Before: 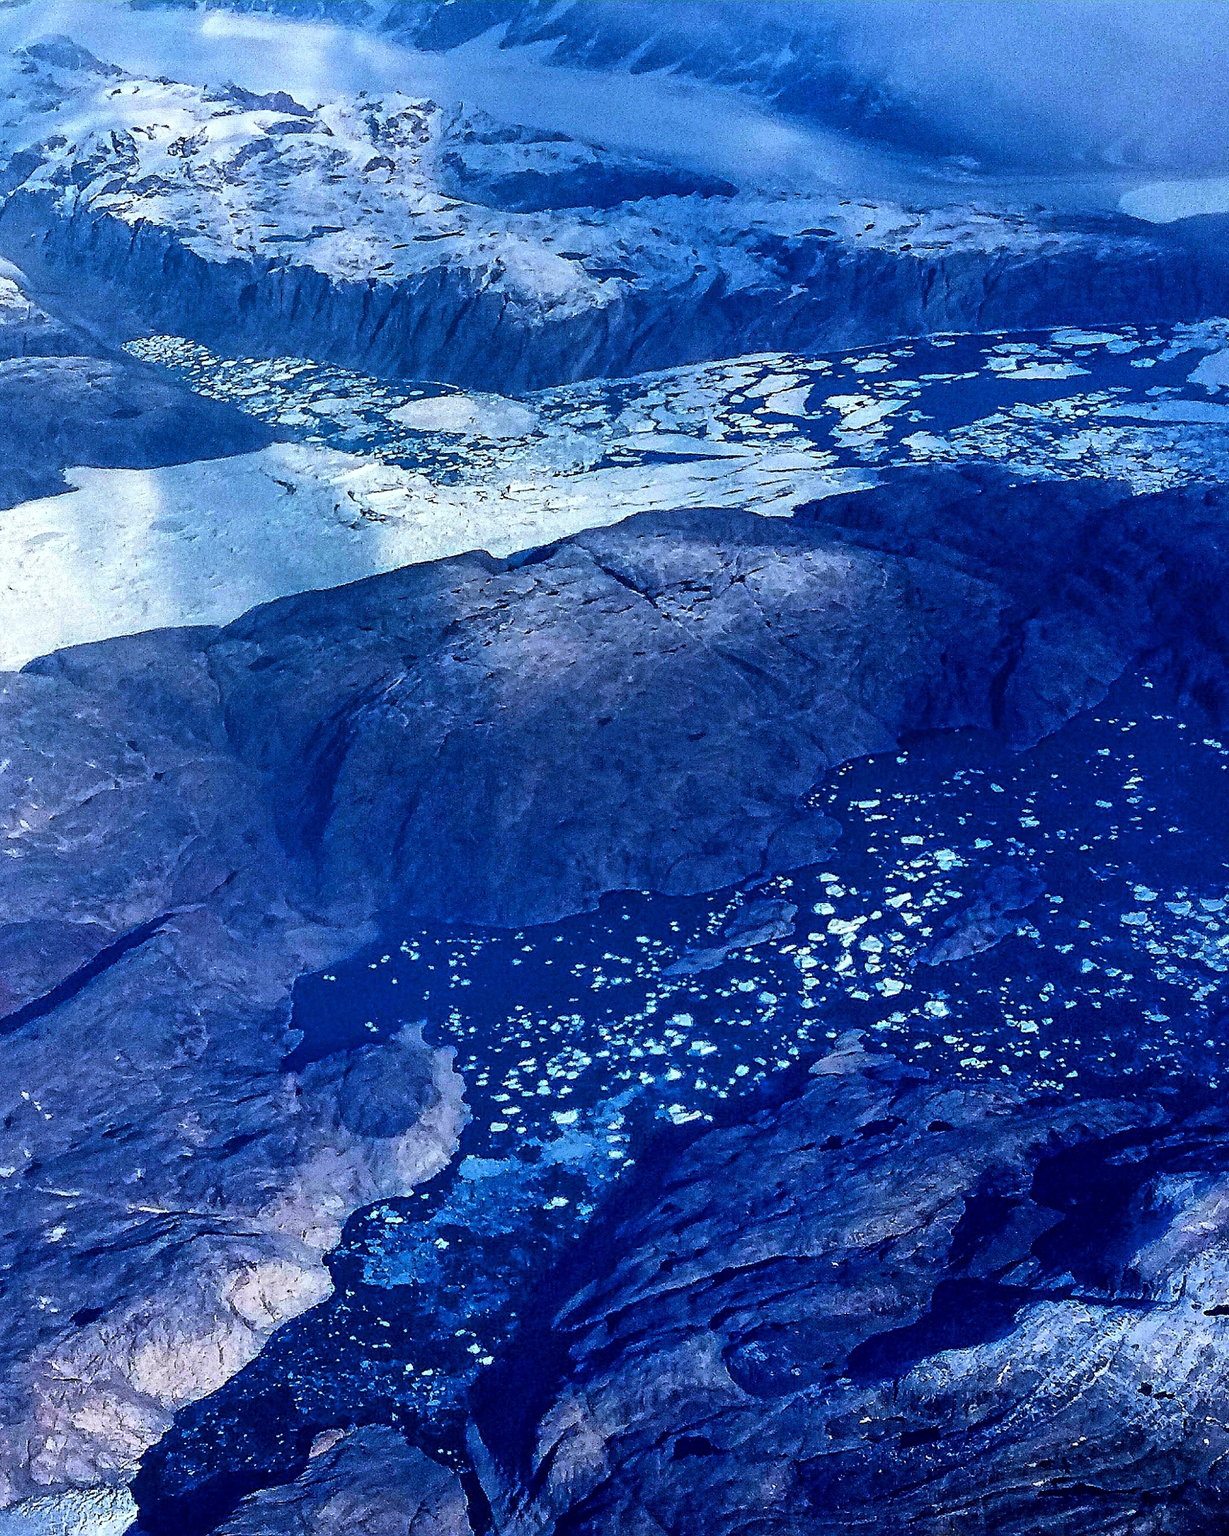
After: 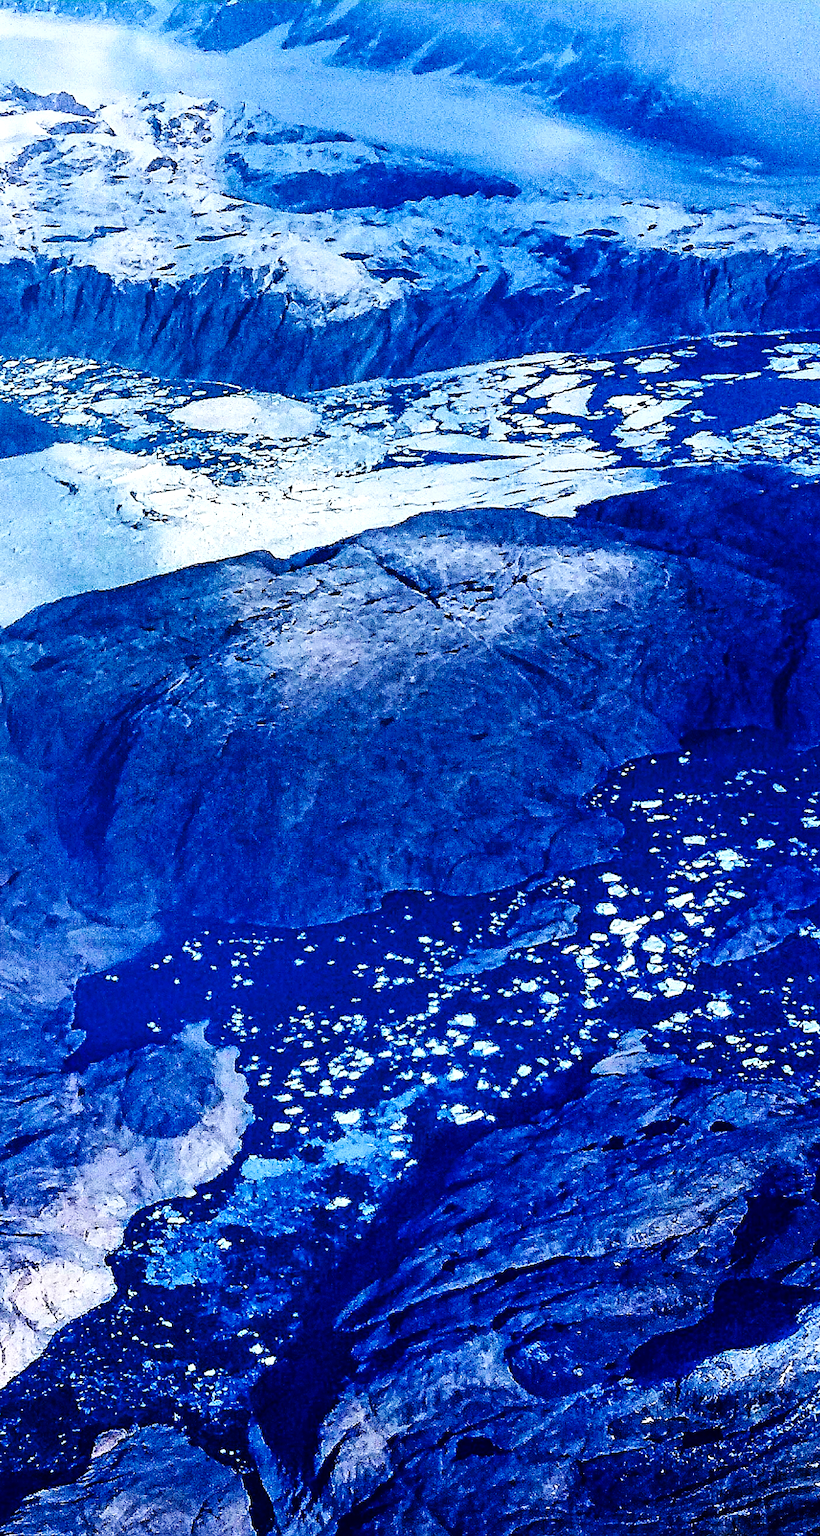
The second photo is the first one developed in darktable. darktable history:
crop and rotate: left 17.749%, right 15.442%
base curve: curves: ch0 [(0, 0) (0.036, 0.025) (0.121, 0.166) (0.206, 0.329) (0.605, 0.79) (1, 1)], preserve colors none
tone equalizer: -8 EV -0.457 EV, -7 EV -0.391 EV, -6 EV -0.356 EV, -5 EV -0.2 EV, -3 EV 0.228 EV, -2 EV 0.35 EV, -1 EV 0.399 EV, +0 EV 0.432 EV, edges refinement/feathering 500, mask exposure compensation -1.57 EV, preserve details no
